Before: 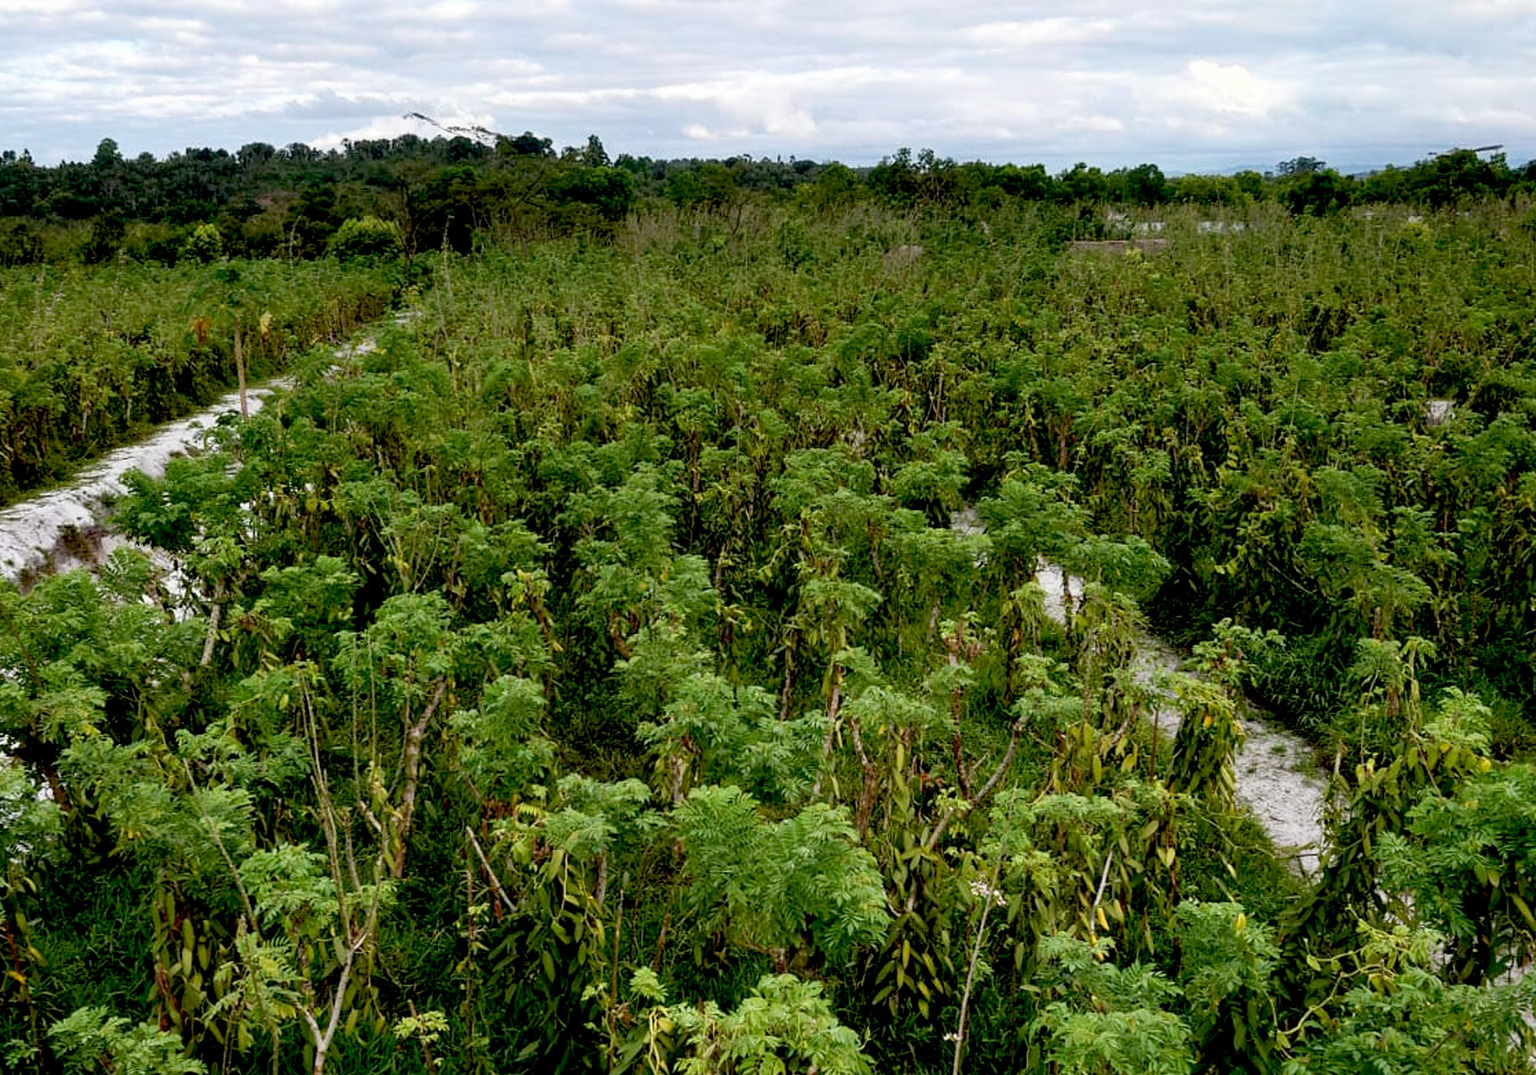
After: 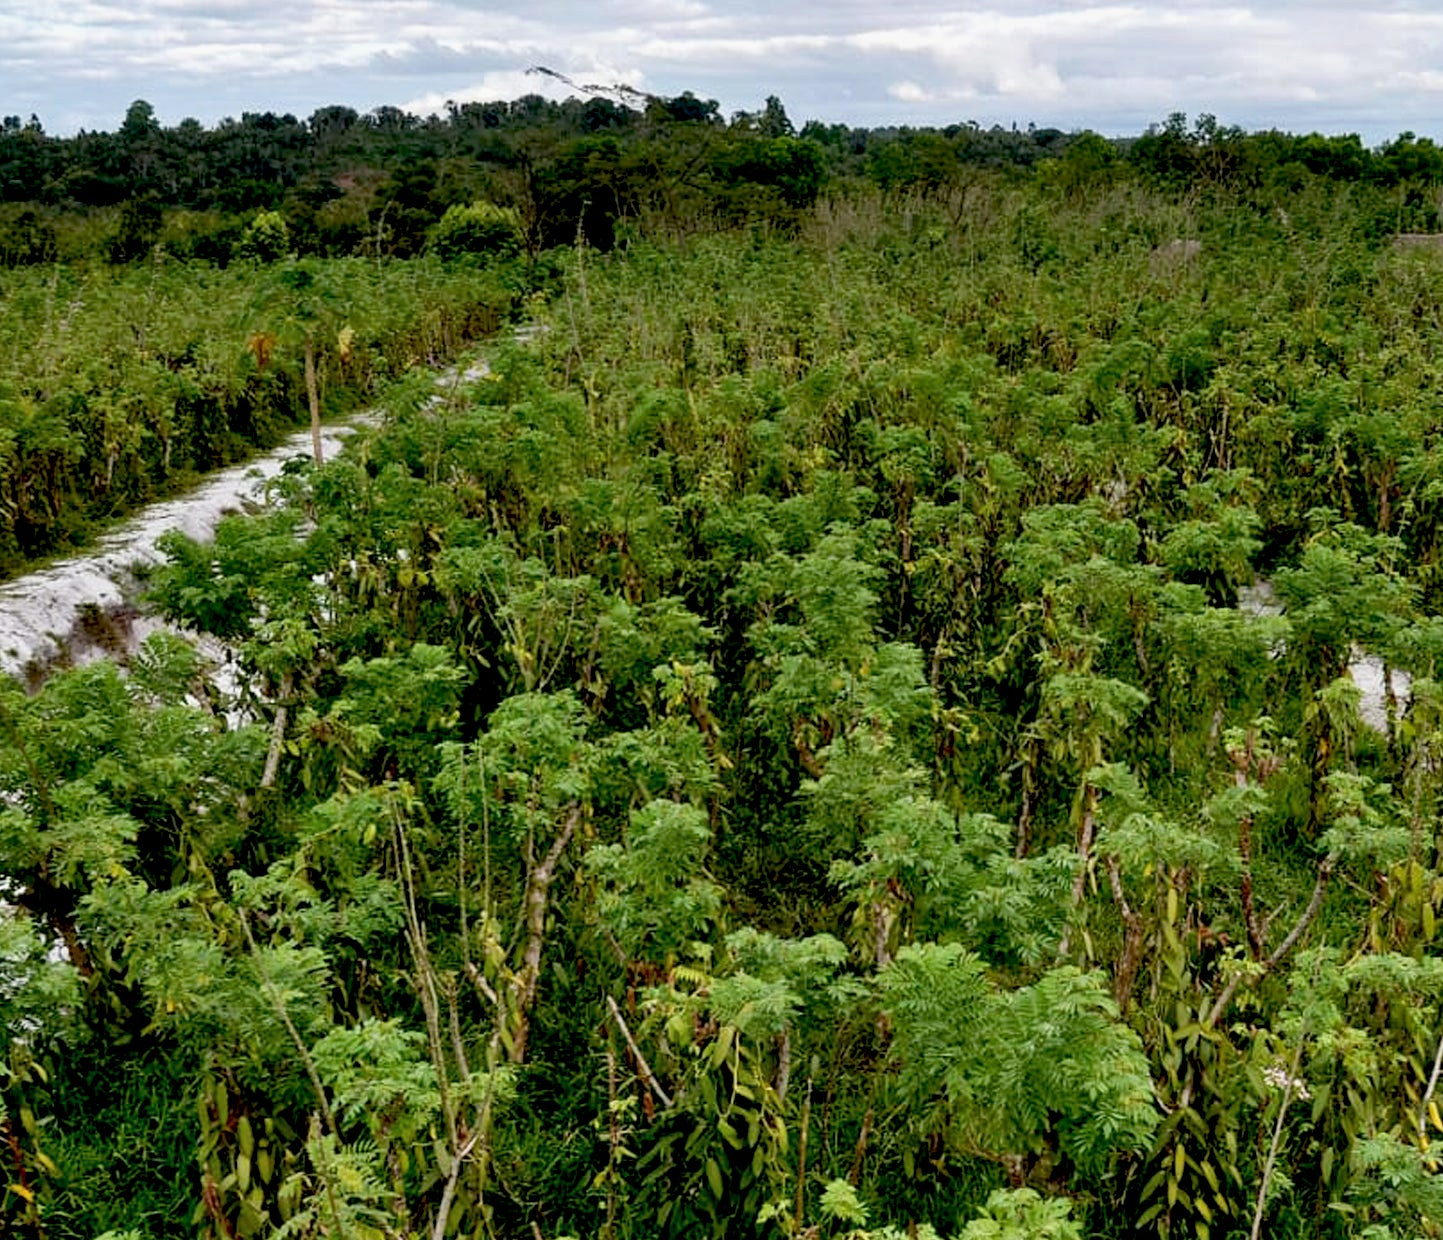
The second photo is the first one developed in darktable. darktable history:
crop: top 5.751%, right 27.835%, bottom 5.651%
shadows and highlights: shadows 43.73, white point adjustment -1.41, soften with gaussian
